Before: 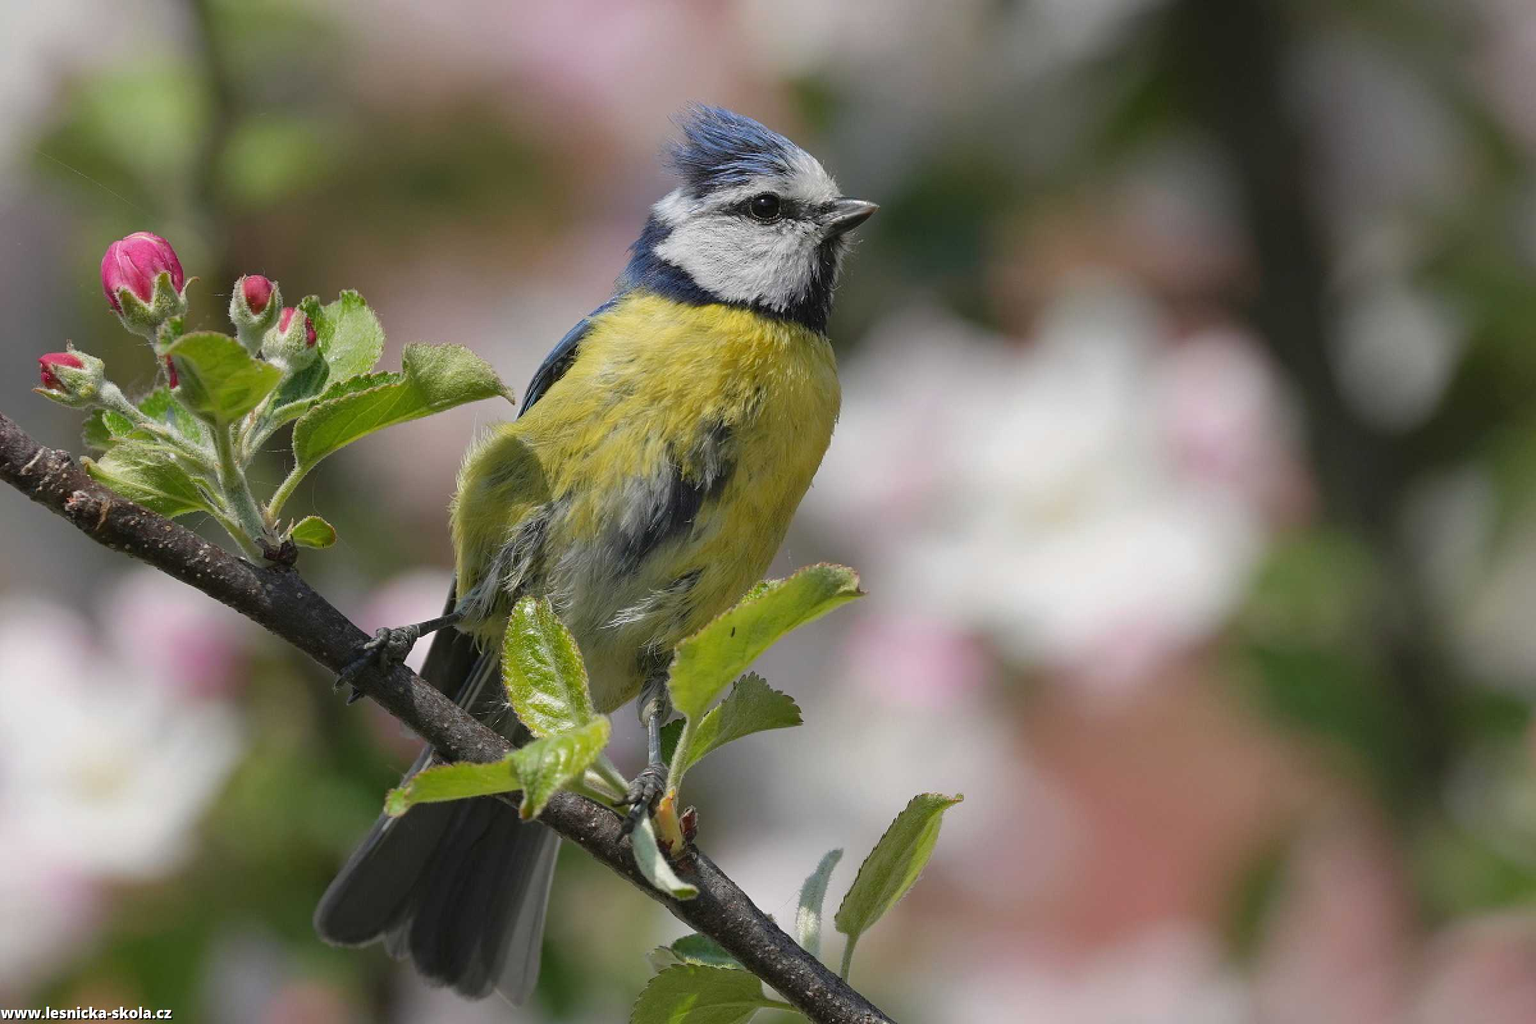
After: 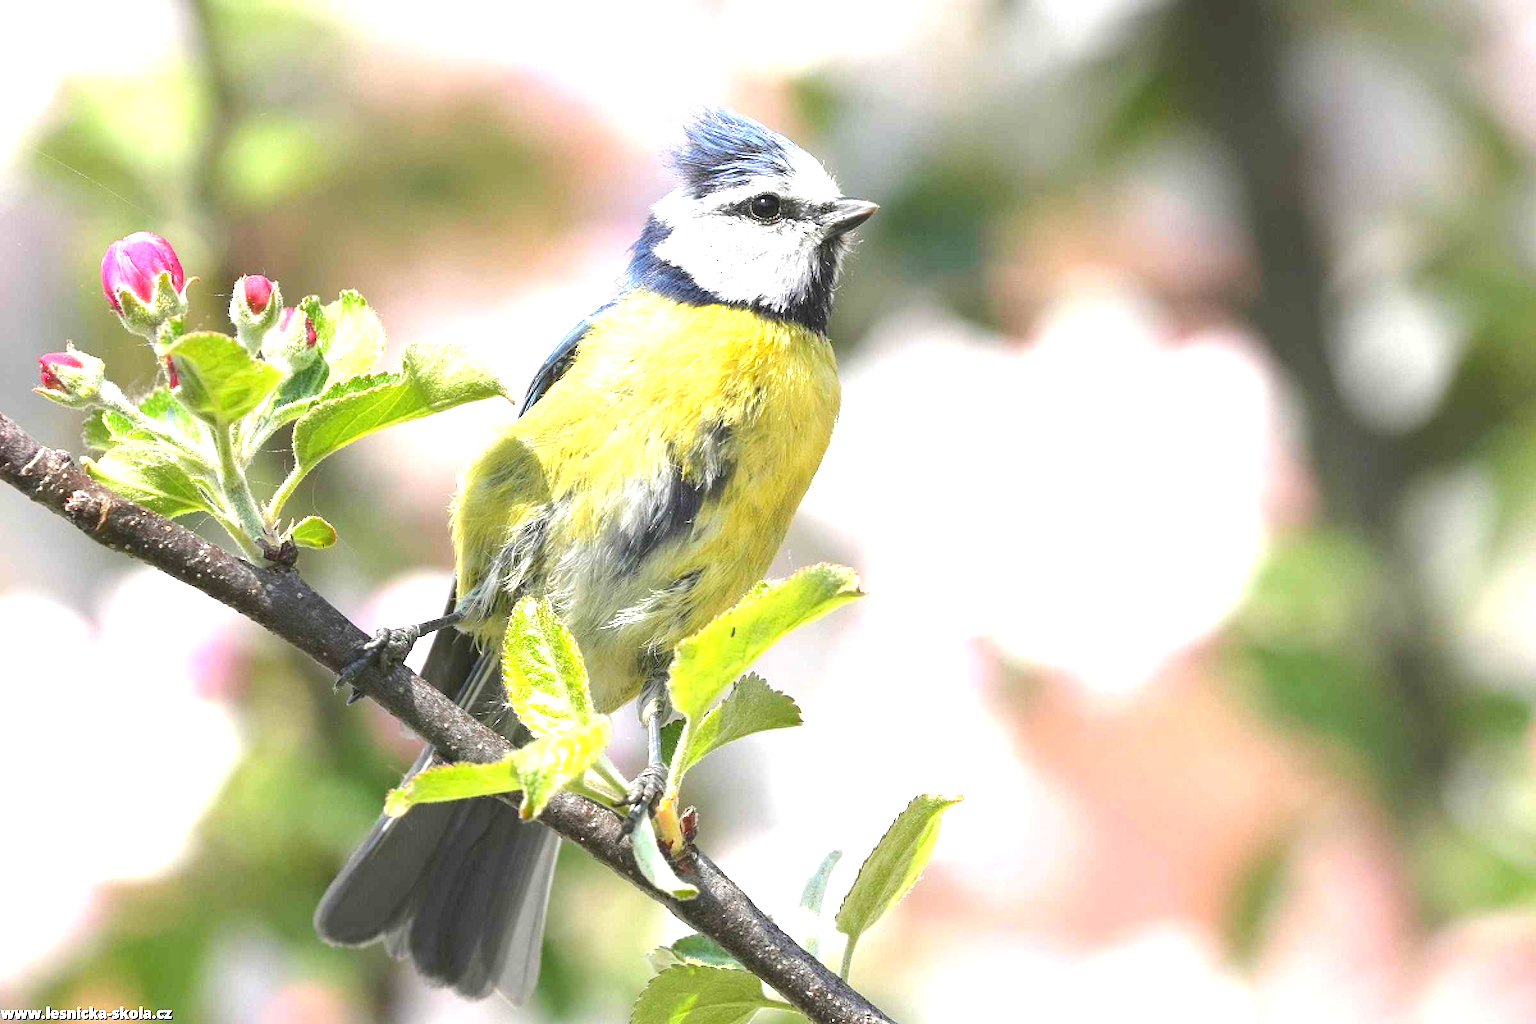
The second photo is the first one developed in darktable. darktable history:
exposure: exposure 2.007 EV, compensate exposure bias true, compensate highlight preservation false
